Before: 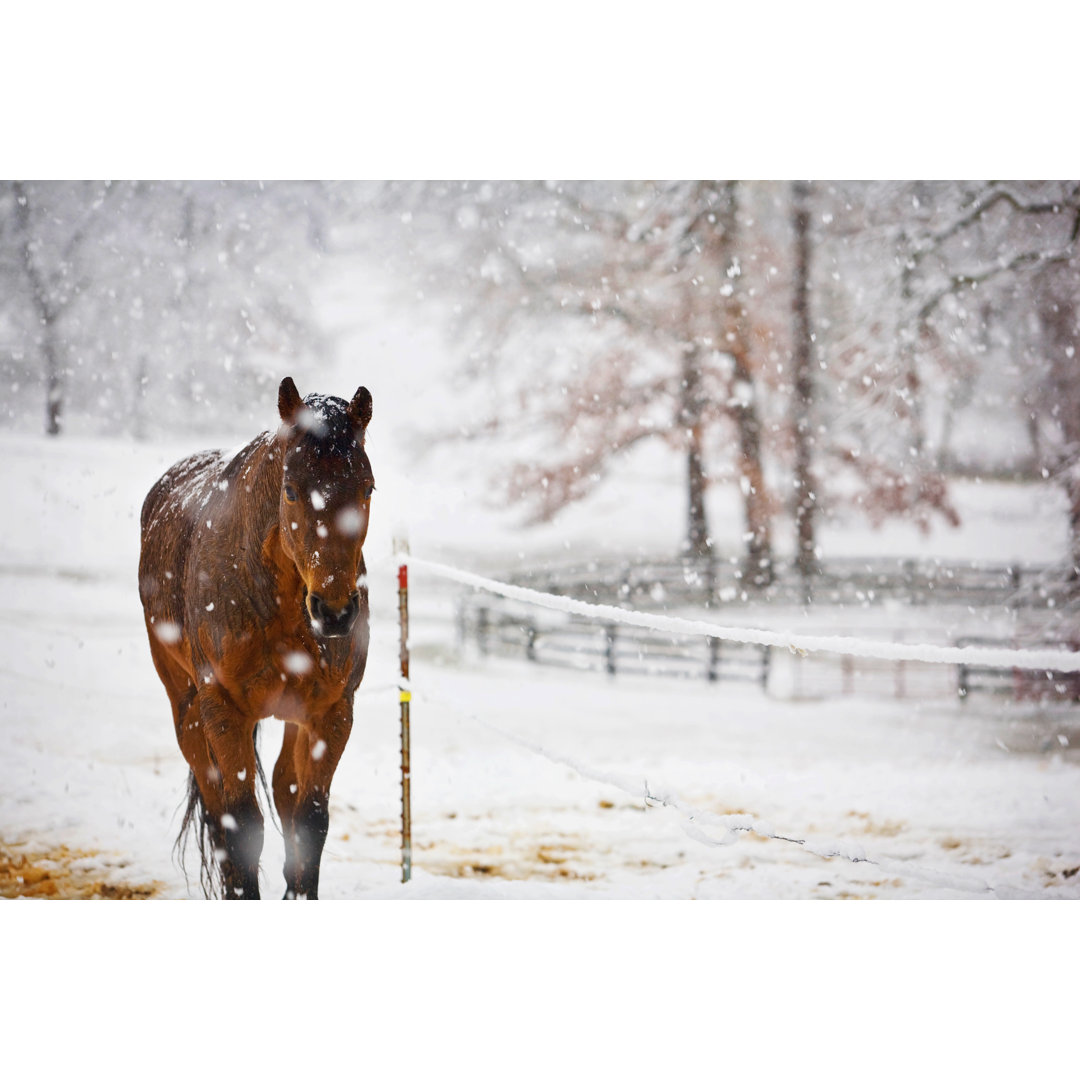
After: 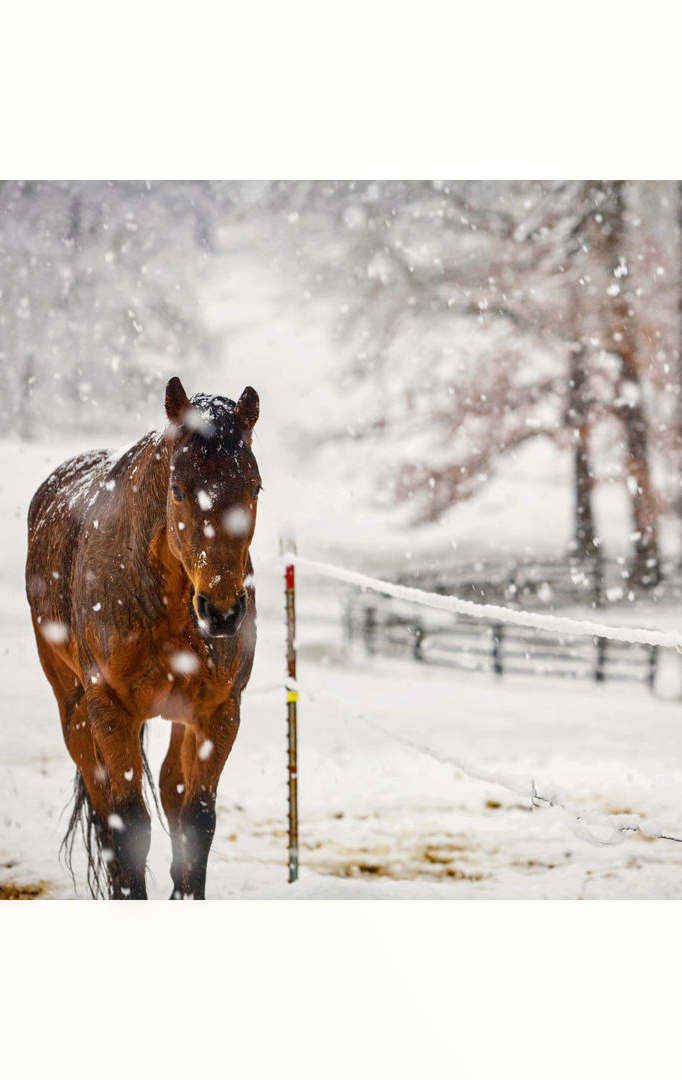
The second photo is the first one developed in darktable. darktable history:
crop: left 10.483%, right 26.337%
color correction: highlights b* 2.93
shadows and highlights: shadows 52.08, highlights -28.24, soften with gaussian
local contrast: on, module defaults
